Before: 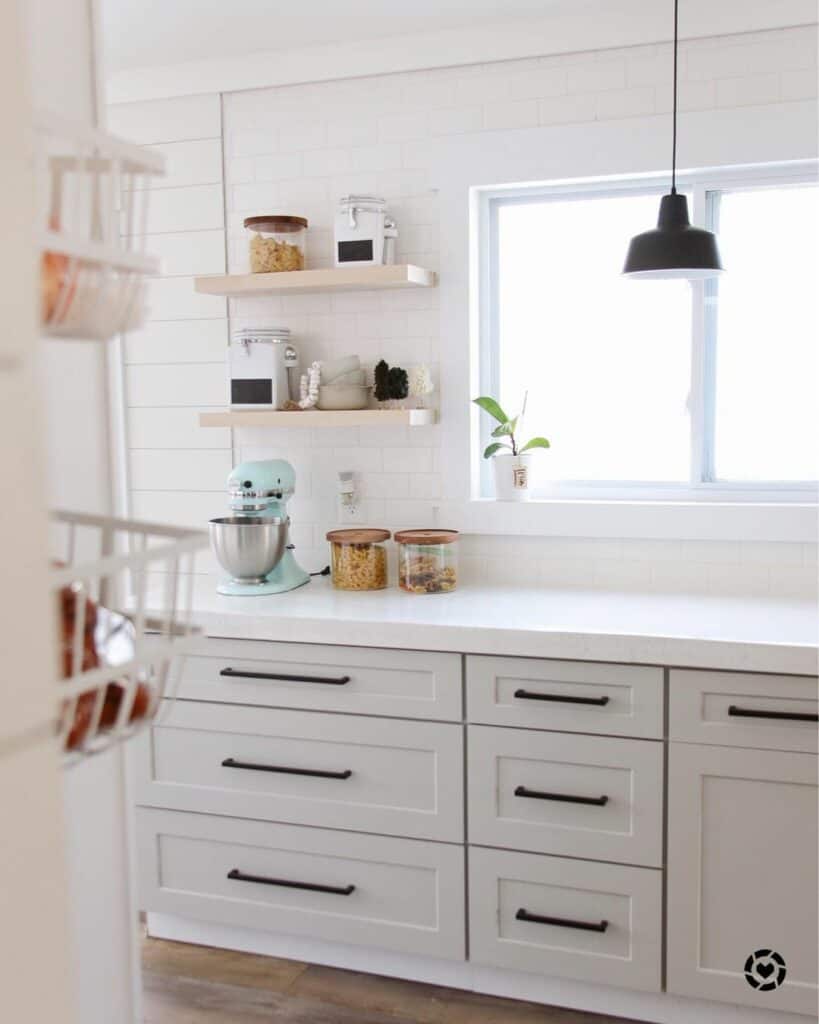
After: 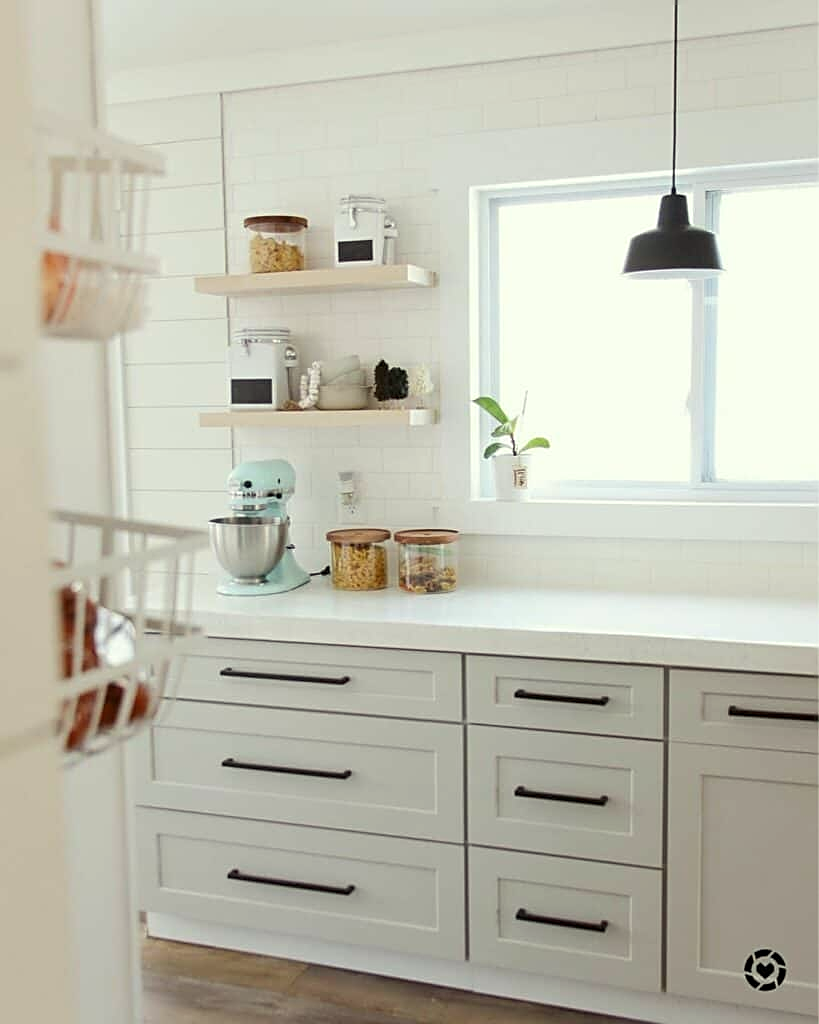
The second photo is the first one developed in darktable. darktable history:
sharpen: on, module defaults
color correction: highlights a* -4.44, highlights b* 7.21
